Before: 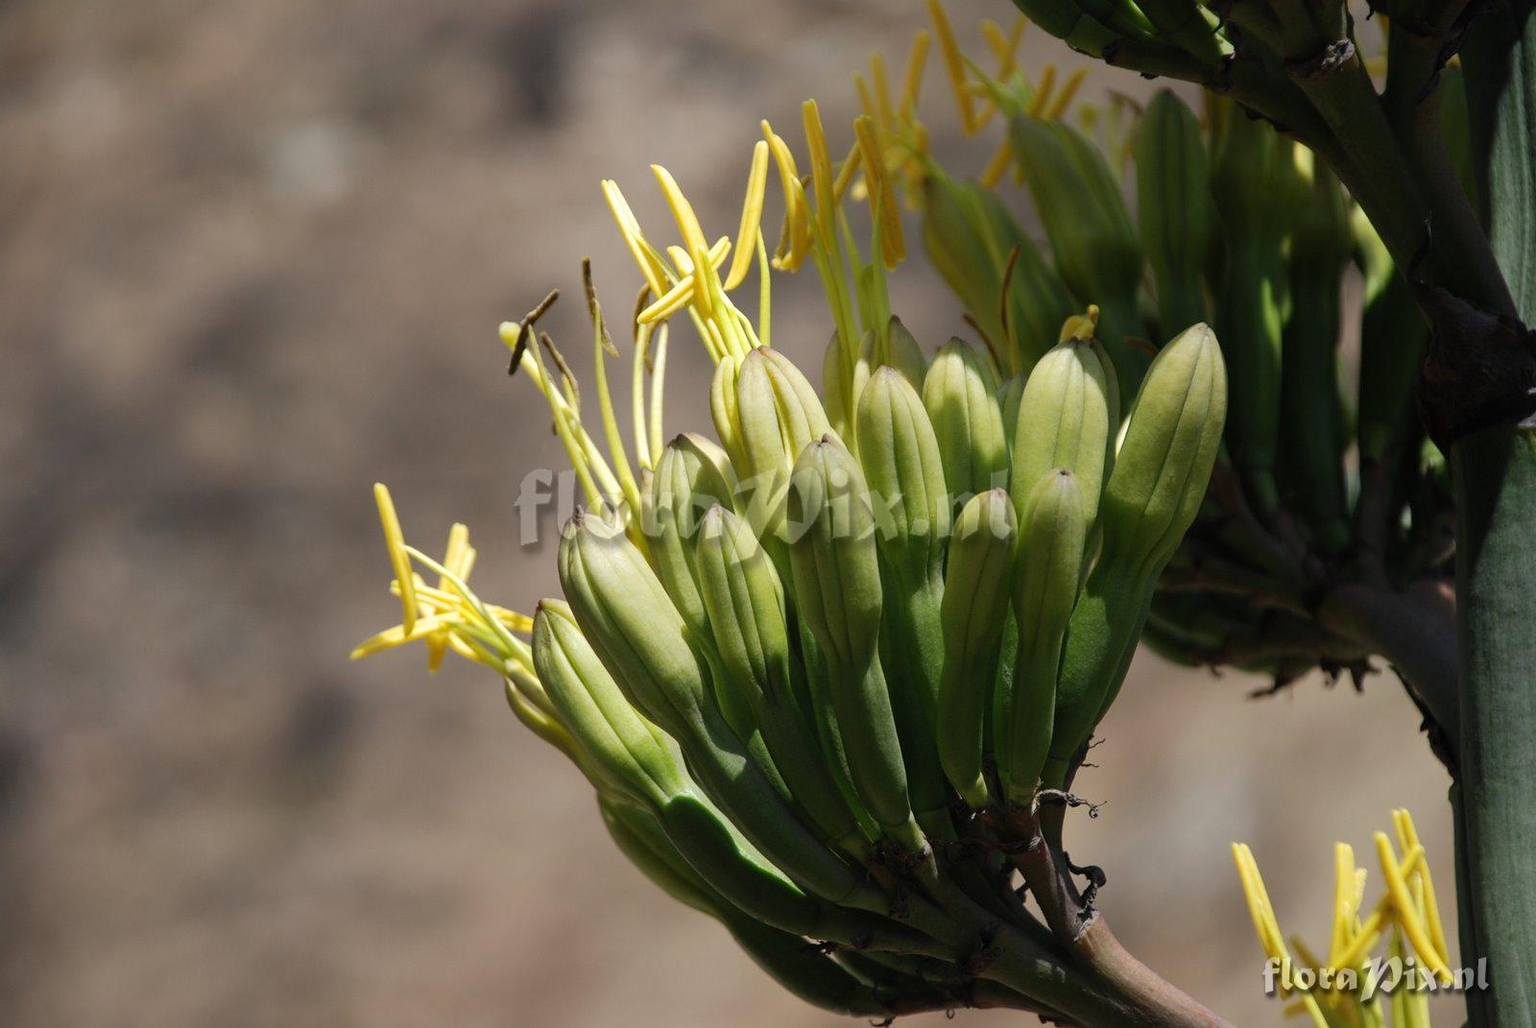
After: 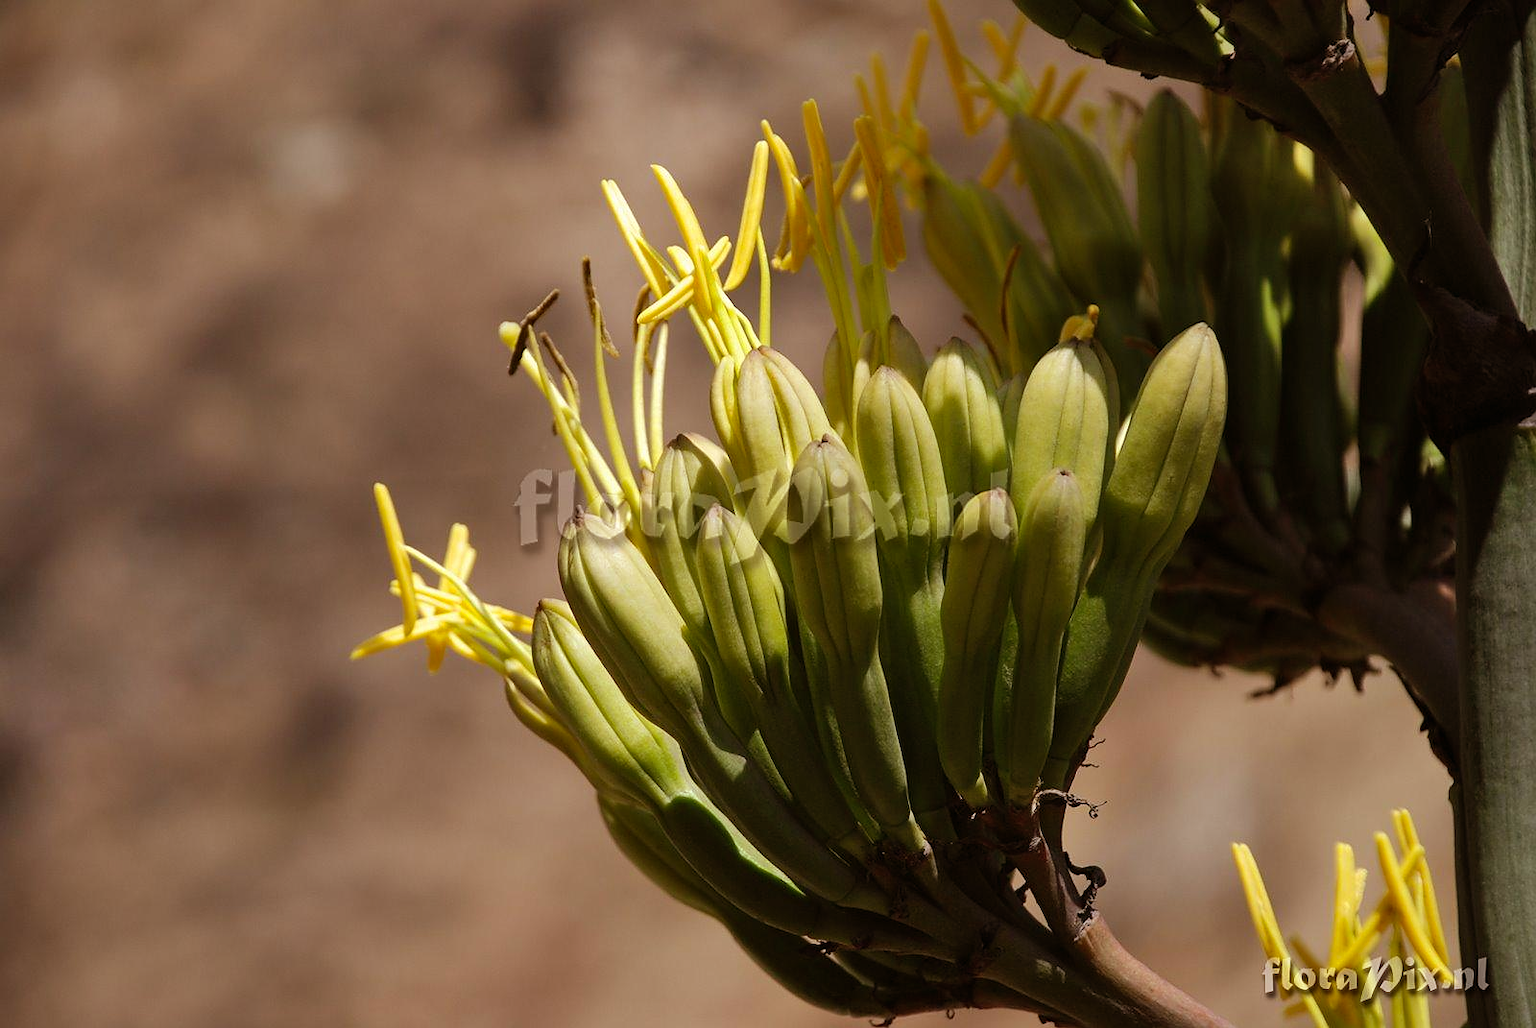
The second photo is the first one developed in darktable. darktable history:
shadows and highlights: radius 125.46, shadows 30.51, highlights -30.51, low approximation 0.01, soften with gaussian
white balance: emerald 1
sharpen: radius 0.969, amount 0.604
color balance: mode lift, gamma, gain (sRGB), lift [1, 0.99, 1.01, 0.992], gamma [1, 1.037, 0.974, 0.963]
rgb levels: mode RGB, independent channels, levels [[0, 0.5, 1], [0, 0.521, 1], [0, 0.536, 1]]
